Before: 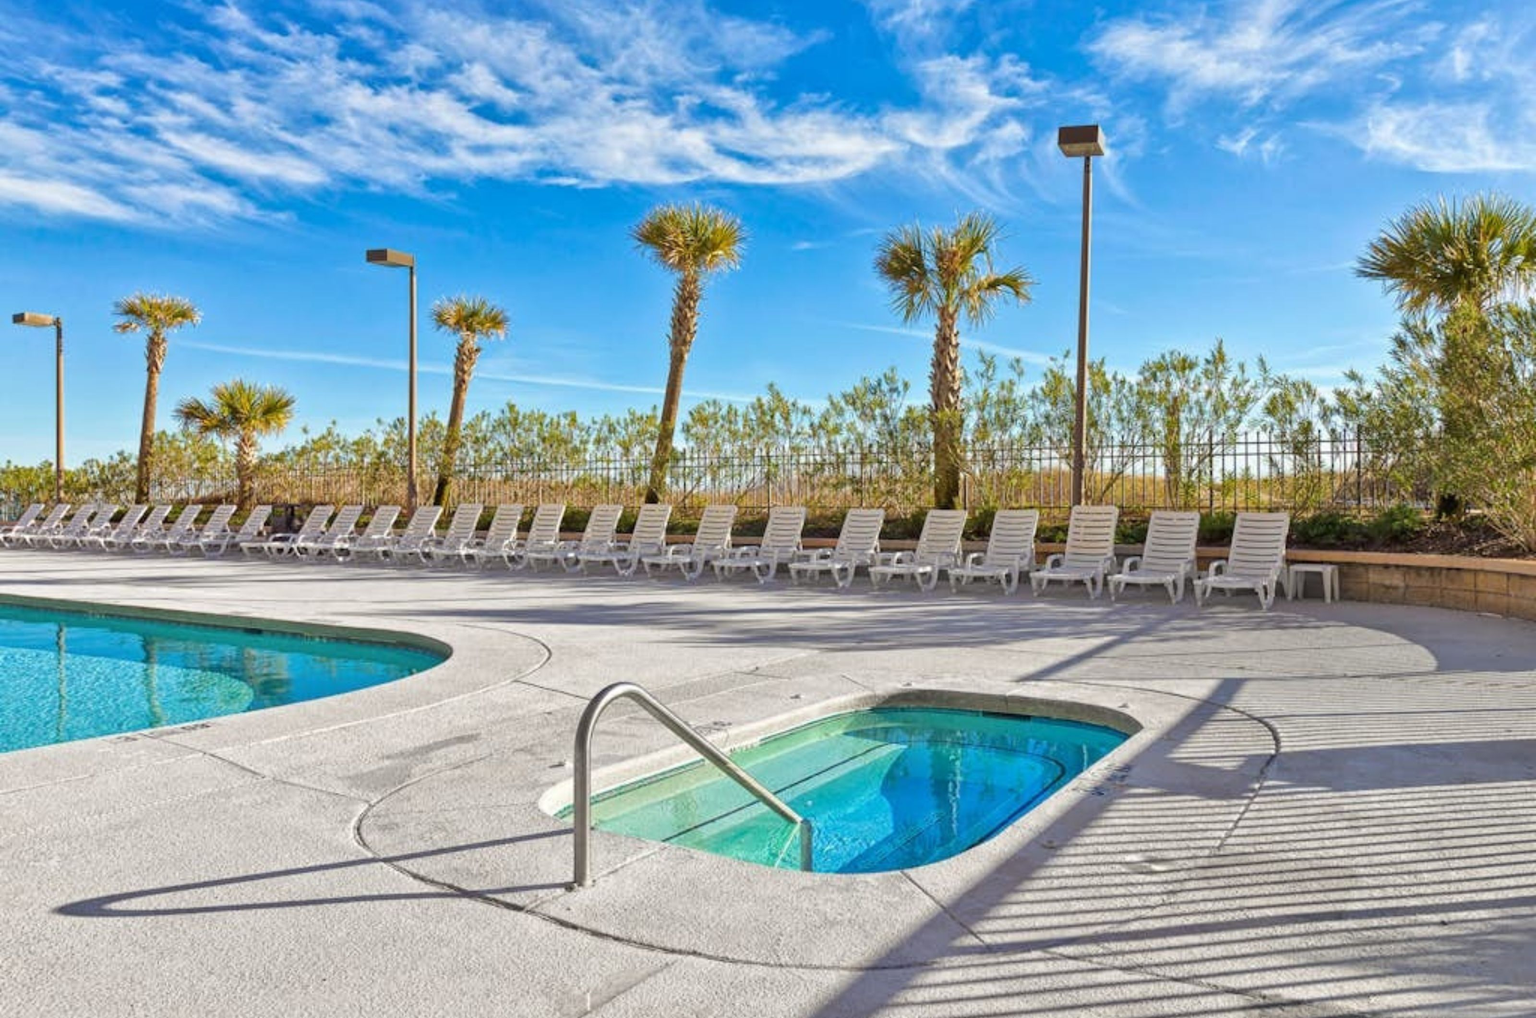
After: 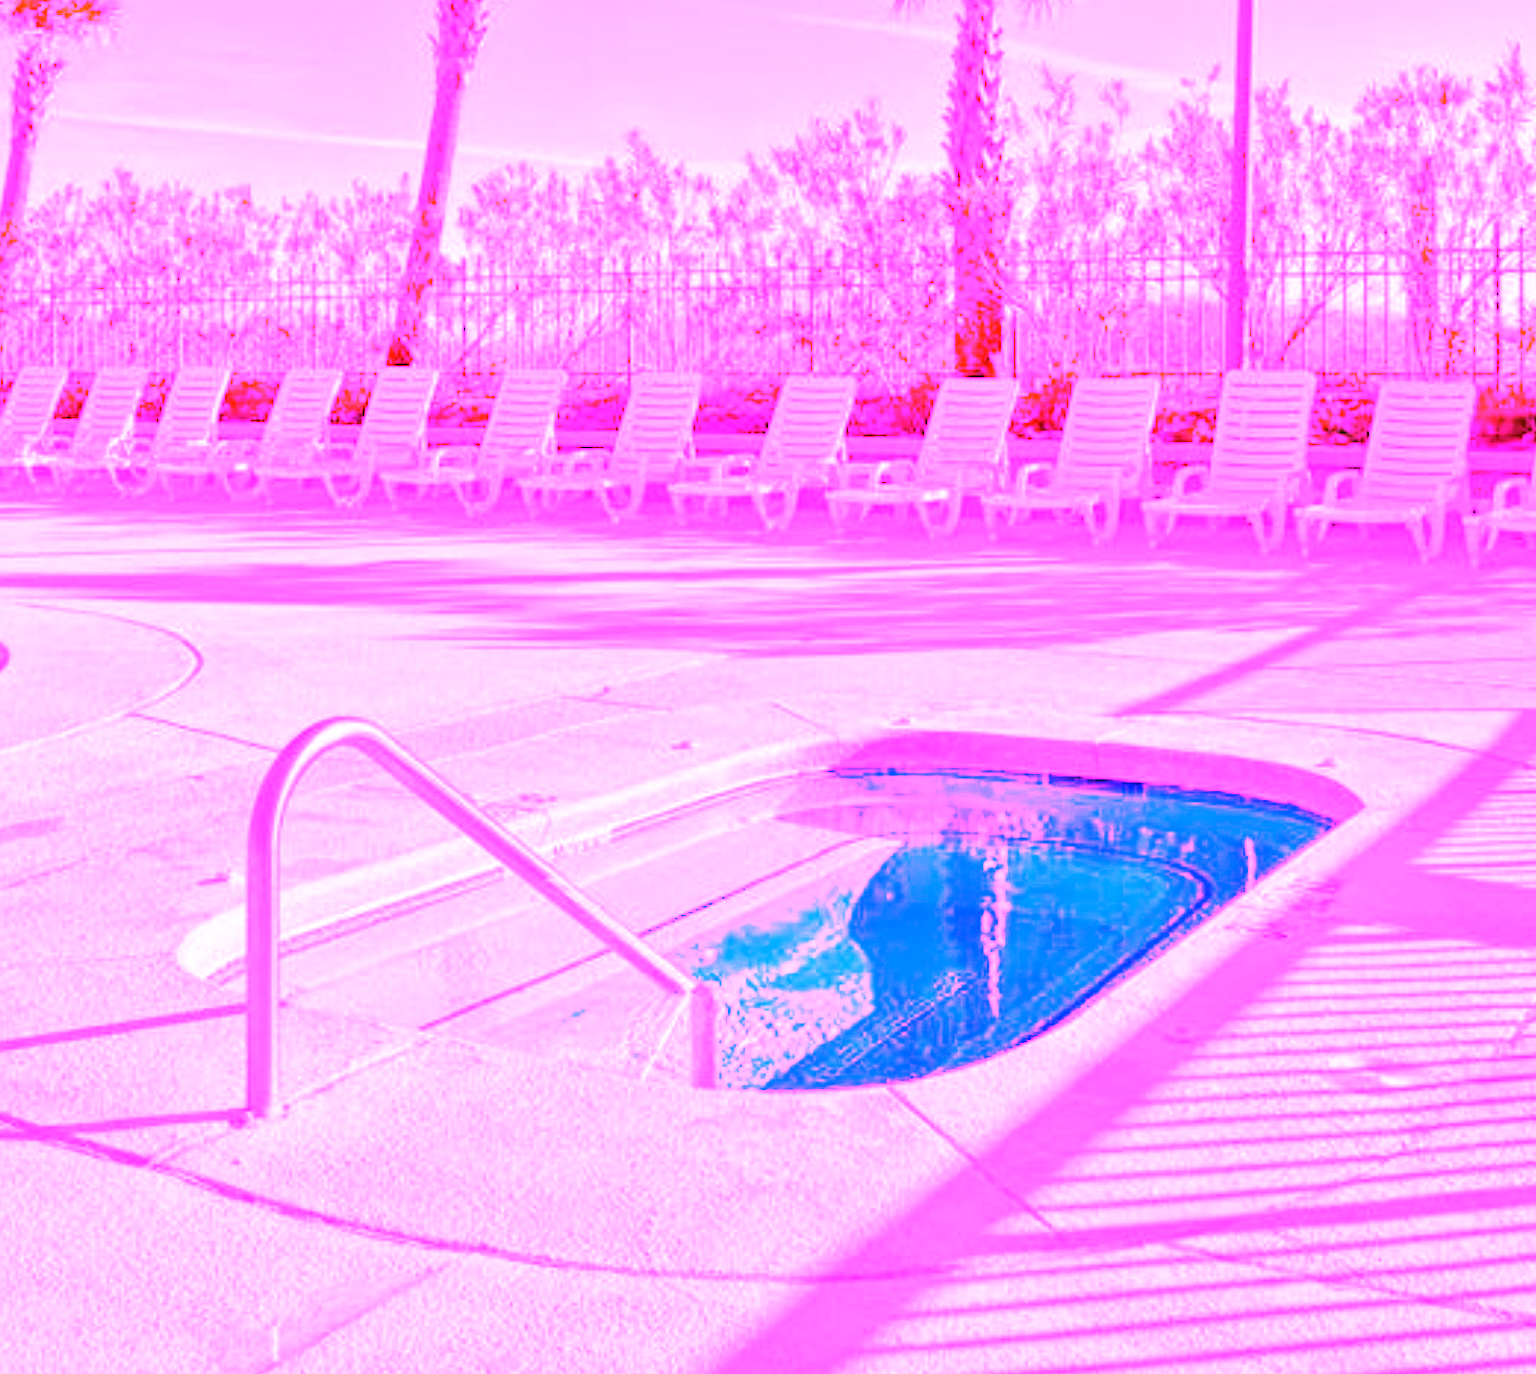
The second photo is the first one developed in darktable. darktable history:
white balance: red 8, blue 8
crop and rotate: left 29.237%, top 31.152%, right 19.807%
